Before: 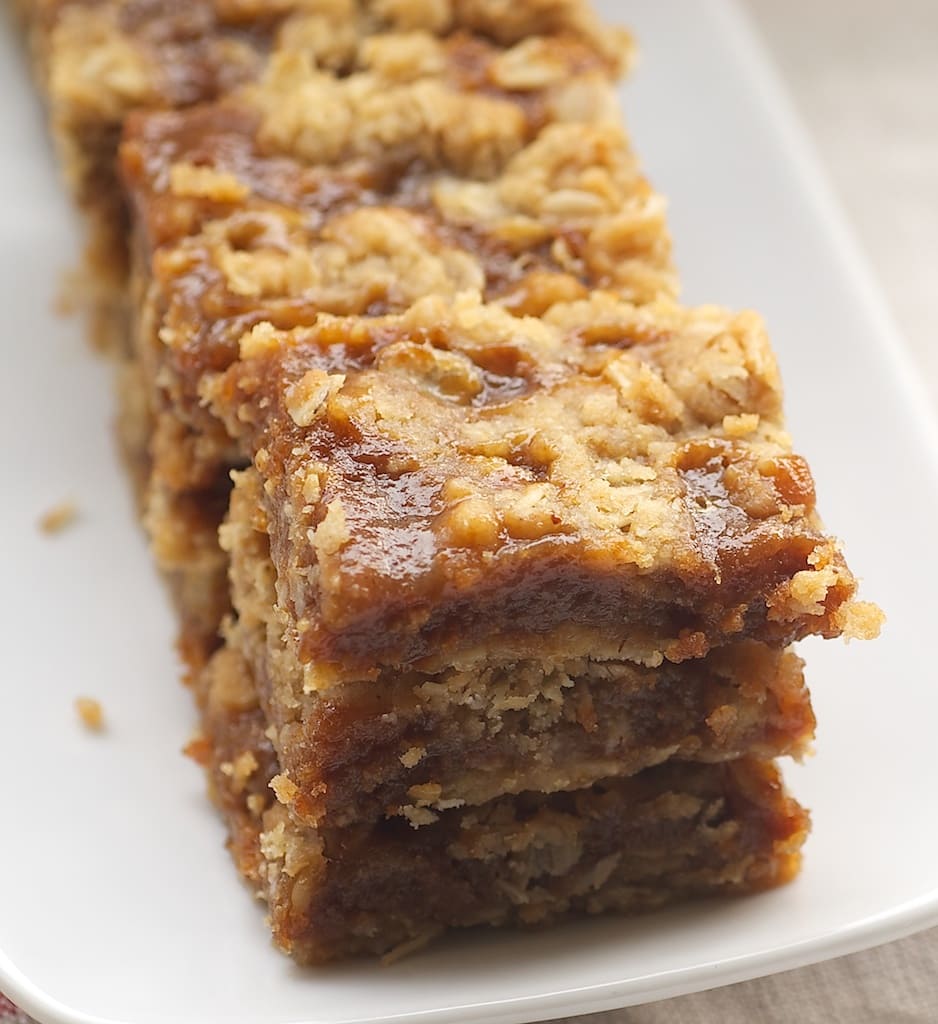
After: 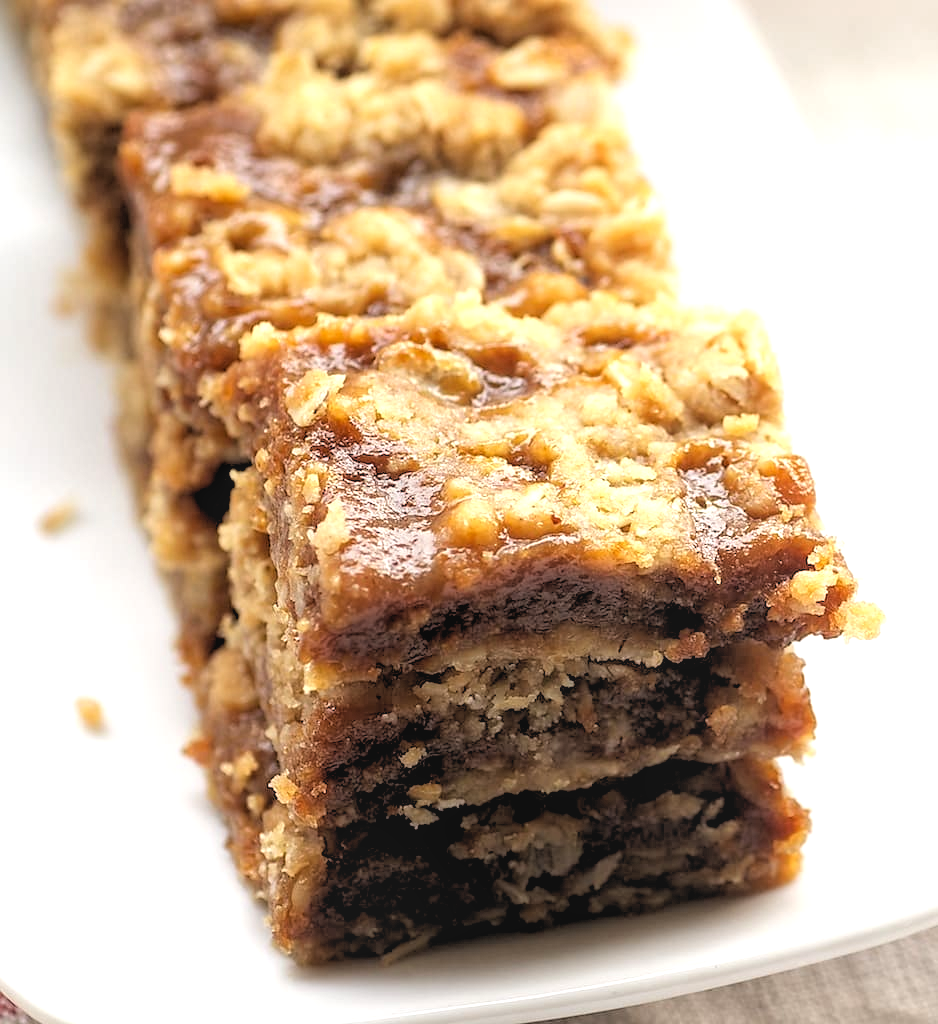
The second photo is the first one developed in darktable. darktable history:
exposure: black level correction 0.001, exposure 0.5 EV, compensate exposure bias true, compensate highlight preservation false
white balance: emerald 1
local contrast: detail 110%
rgb levels: levels [[0.034, 0.472, 0.904], [0, 0.5, 1], [0, 0.5, 1]]
